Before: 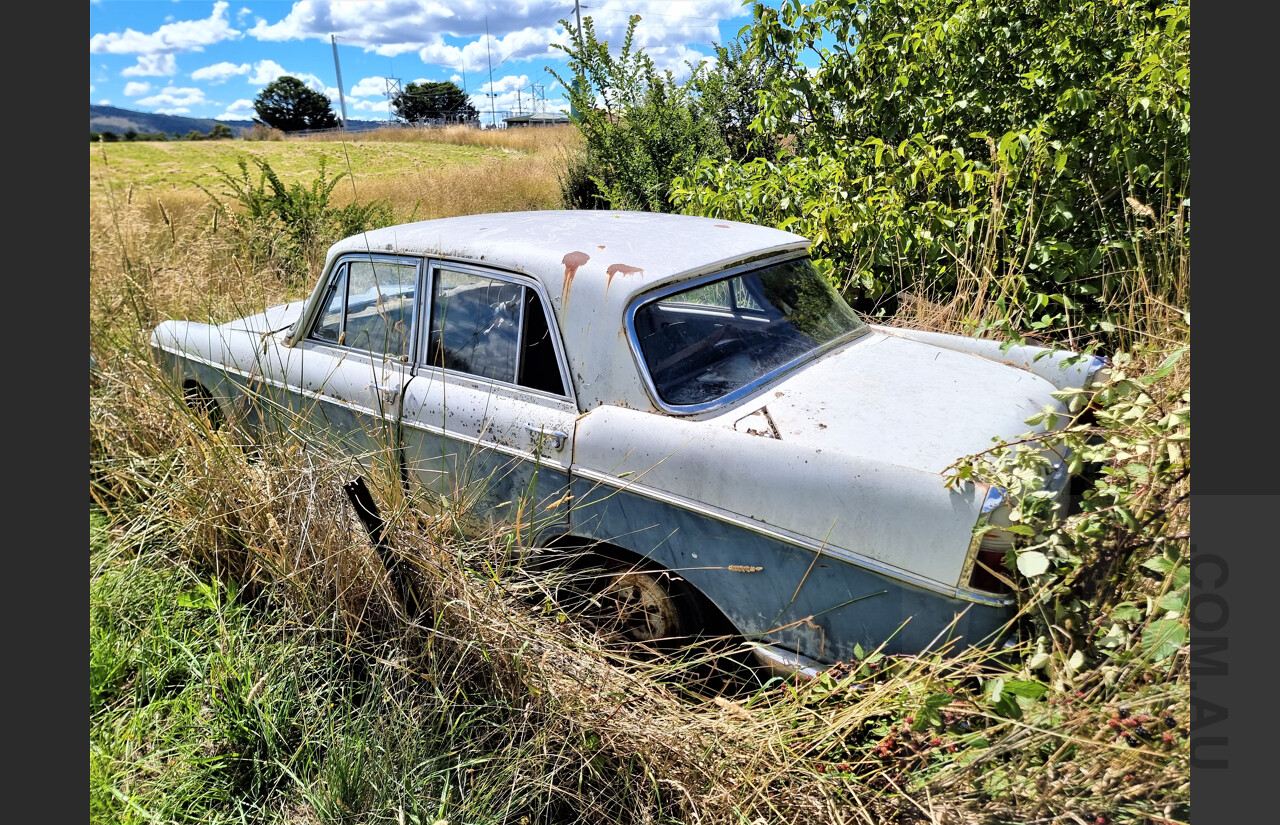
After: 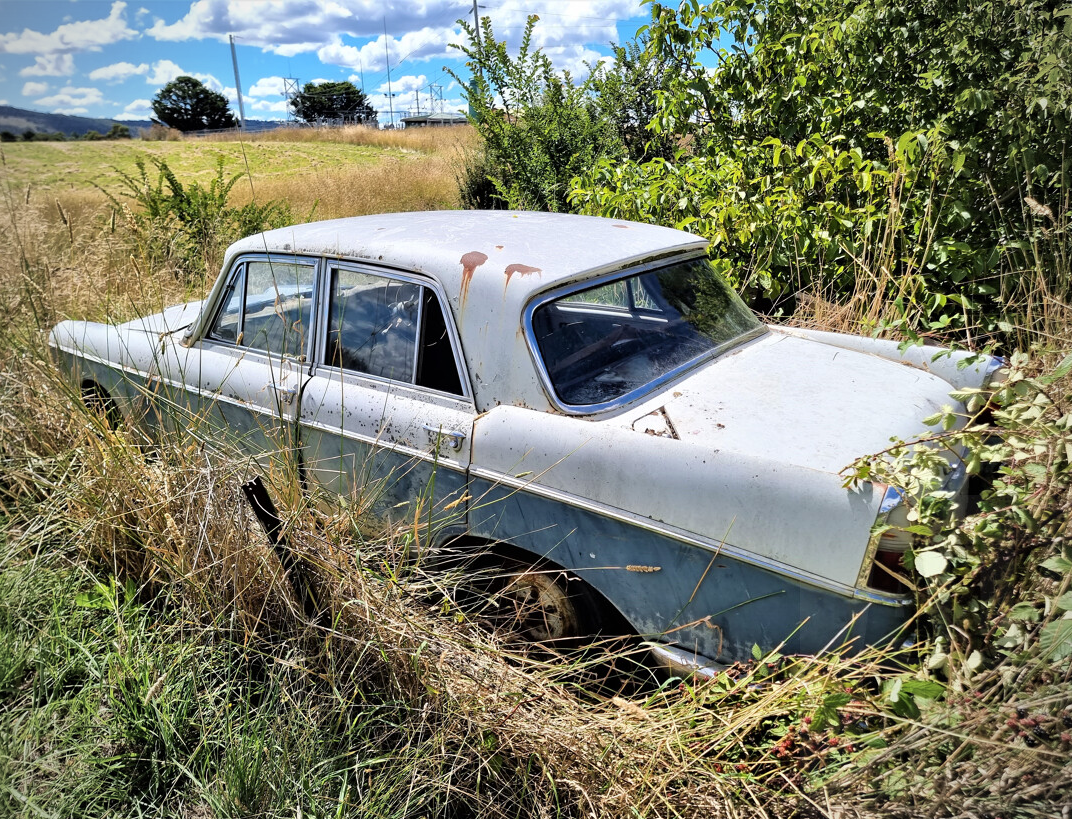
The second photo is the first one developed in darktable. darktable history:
crop: left 8.026%, right 7.374%
vignetting: unbound false
